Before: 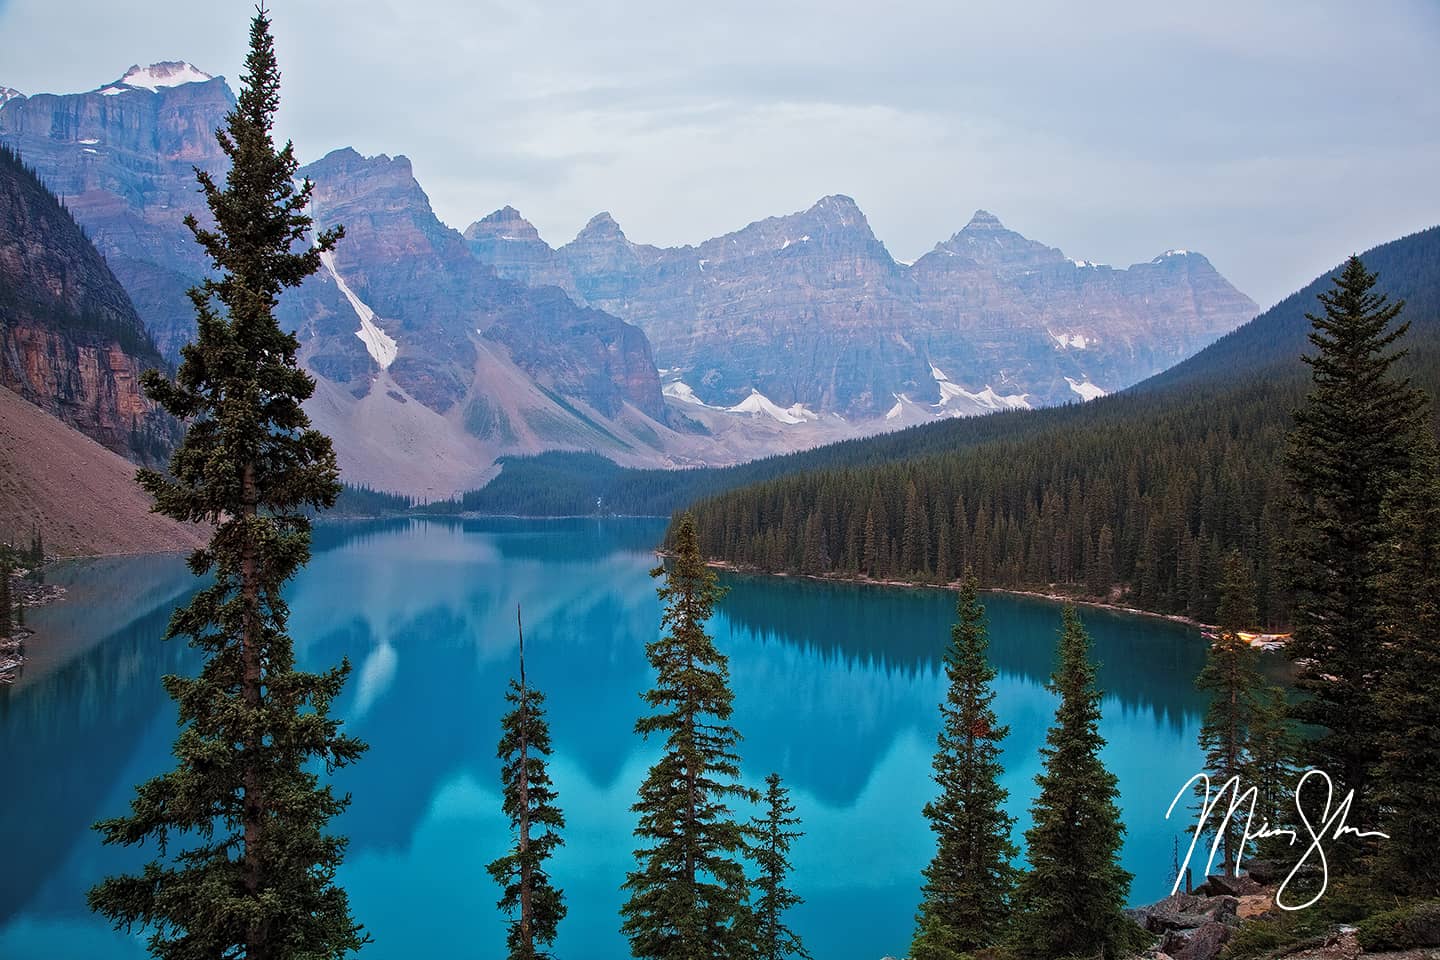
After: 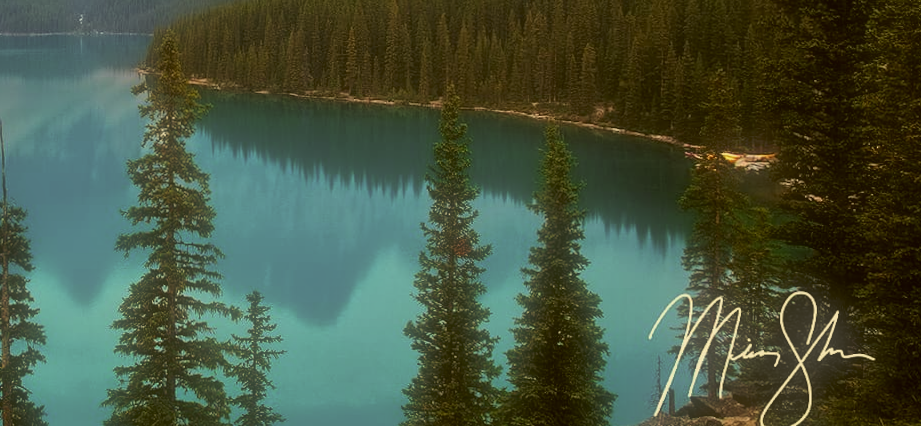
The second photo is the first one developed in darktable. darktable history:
crop and rotate: left 35.509%, top 50.238%, bottom 4.934%
color correction: highlights a* 0.162, highlights b* 29.53, shadows a* -0.162, shadows b* 21.09
soften: size 60.24%, saturation 65.46%, brightness 0.506 EV, mix 25.7%
rotate and perspective: rotation 0.192°, lens shift (horizontal) -0.015, crop left 0.005, crop right 0.996, crop top 0.006, crop bottom 0.99
